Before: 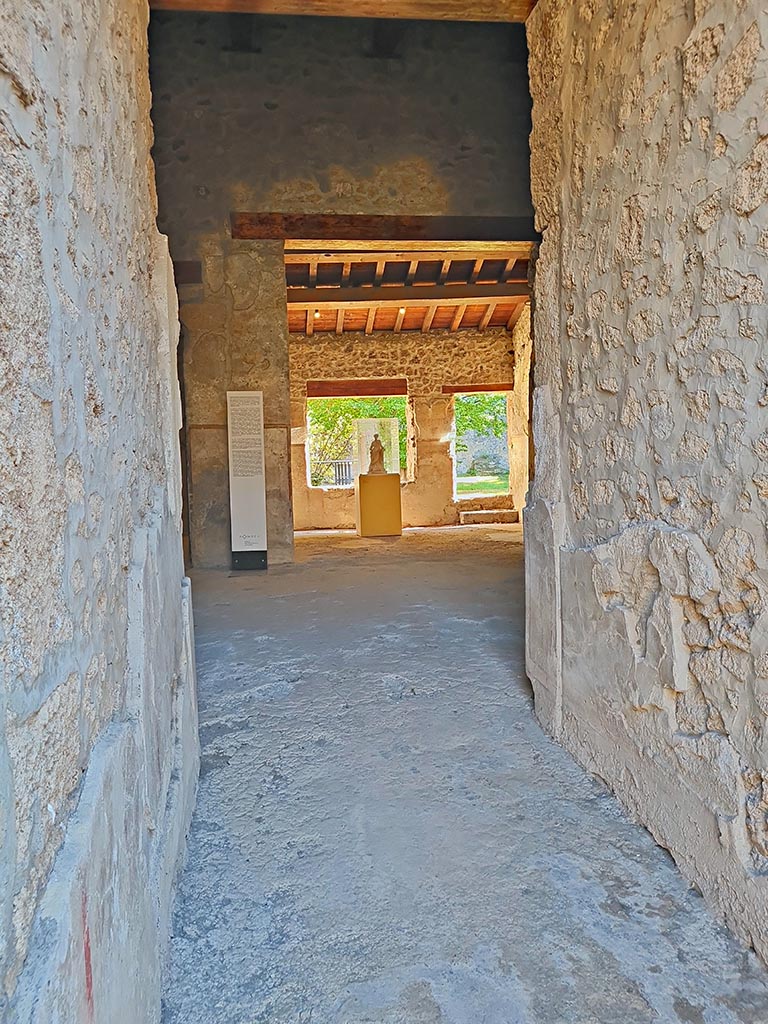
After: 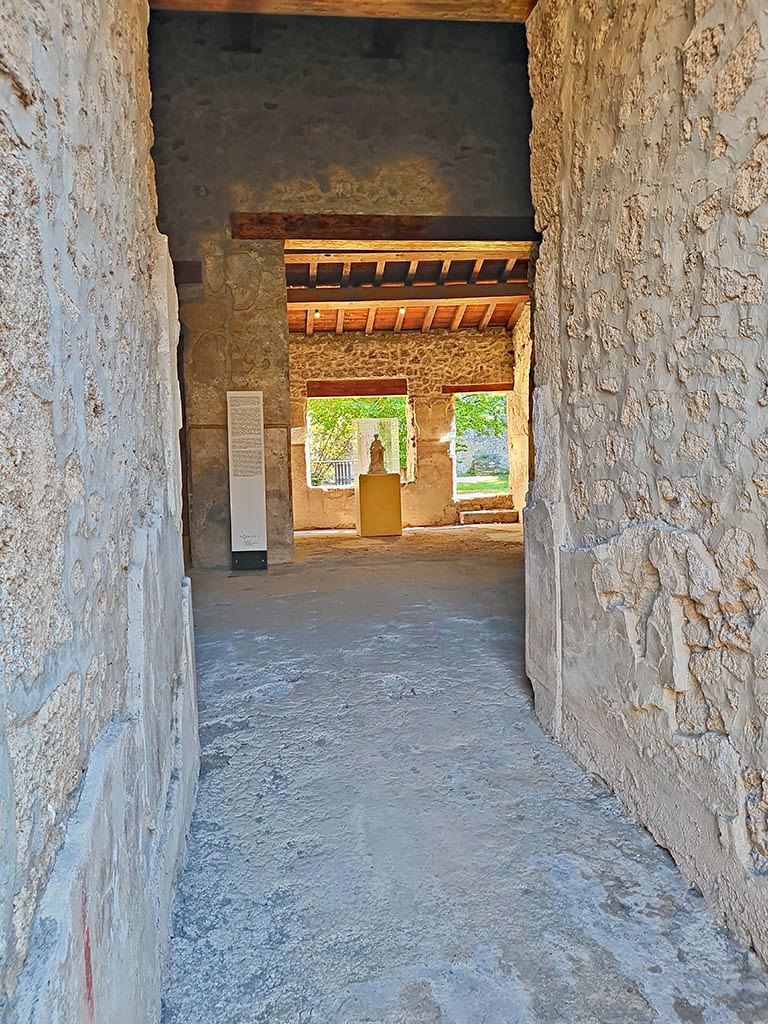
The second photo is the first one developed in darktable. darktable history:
local contrast: highlights 100%, shadows 100%, detail 120%, midtone range 0.2
contrast equalizer: octaves 7, y [[0.6 ×6], [0.55 ×6], [0 ×6], [0 ×6], [0 ×6]], mix 0.2
